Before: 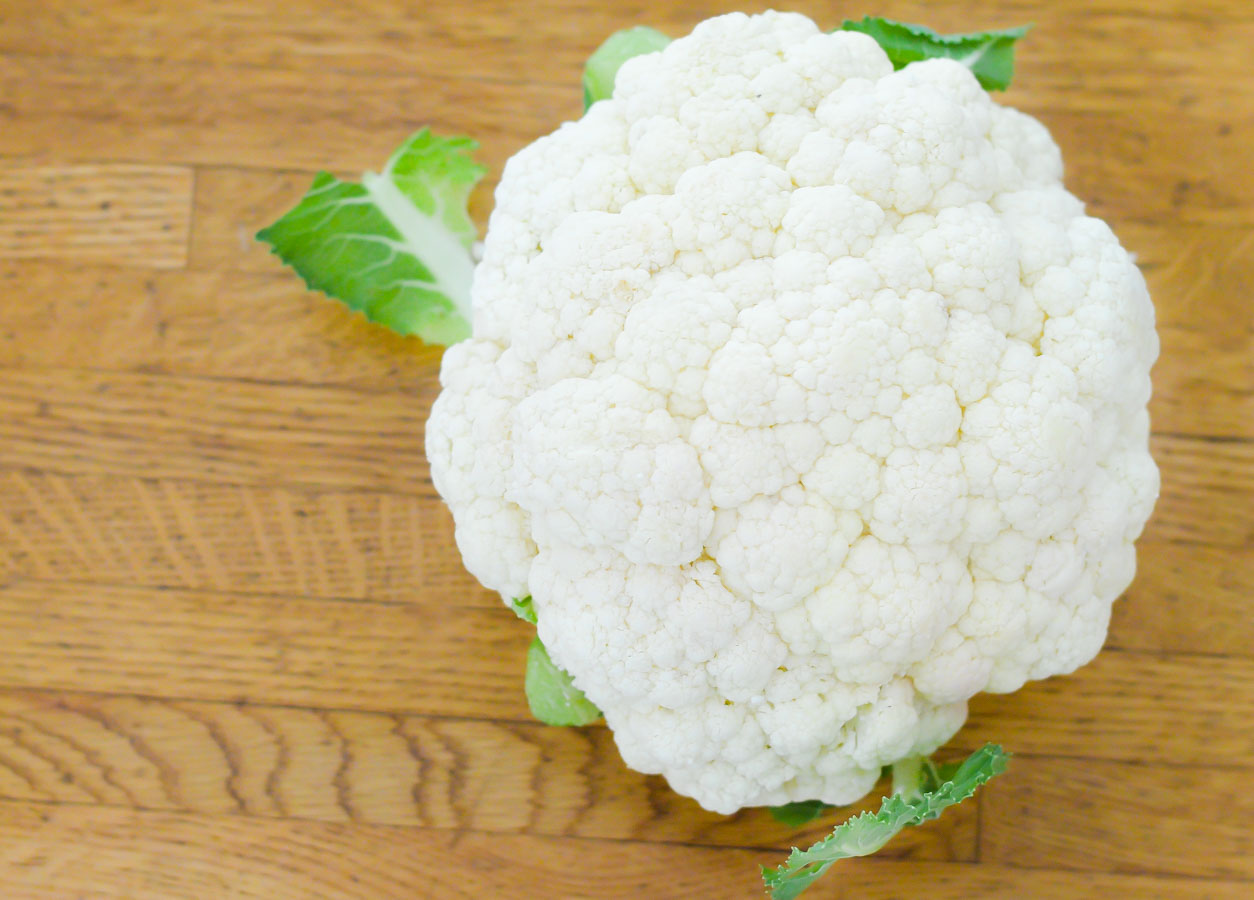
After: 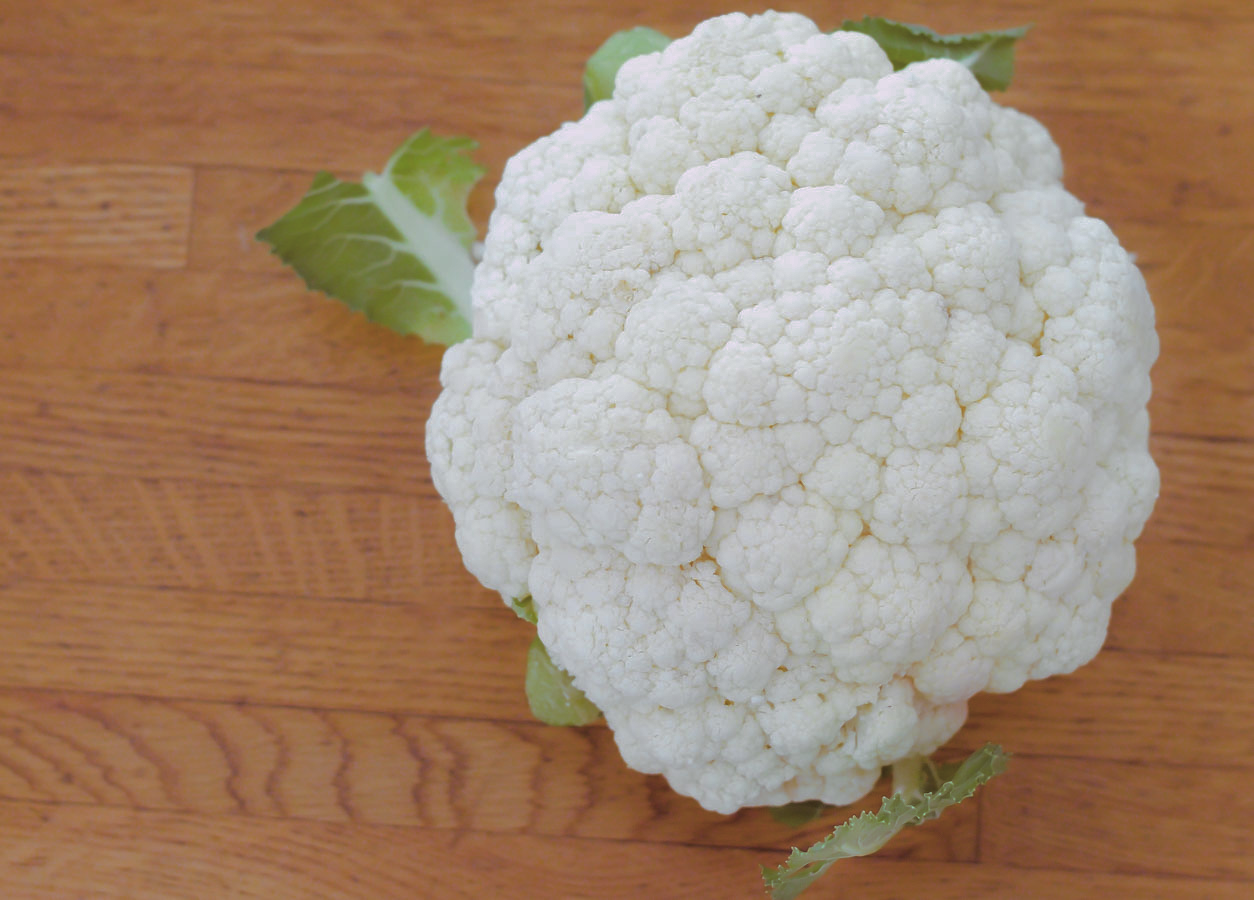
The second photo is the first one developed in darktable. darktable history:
white balance: red 1.004, blue 1.024
base curve: curves: ch0 [(0, 0) (0.841, 0.609) (1, 1)]
contrast brightness saturation: contrast -0.1, brightness 0.05, saturation 0.08
split-toning: highlights › hue 298.8°, highlights › saturation 0.73, compress 41.76%
